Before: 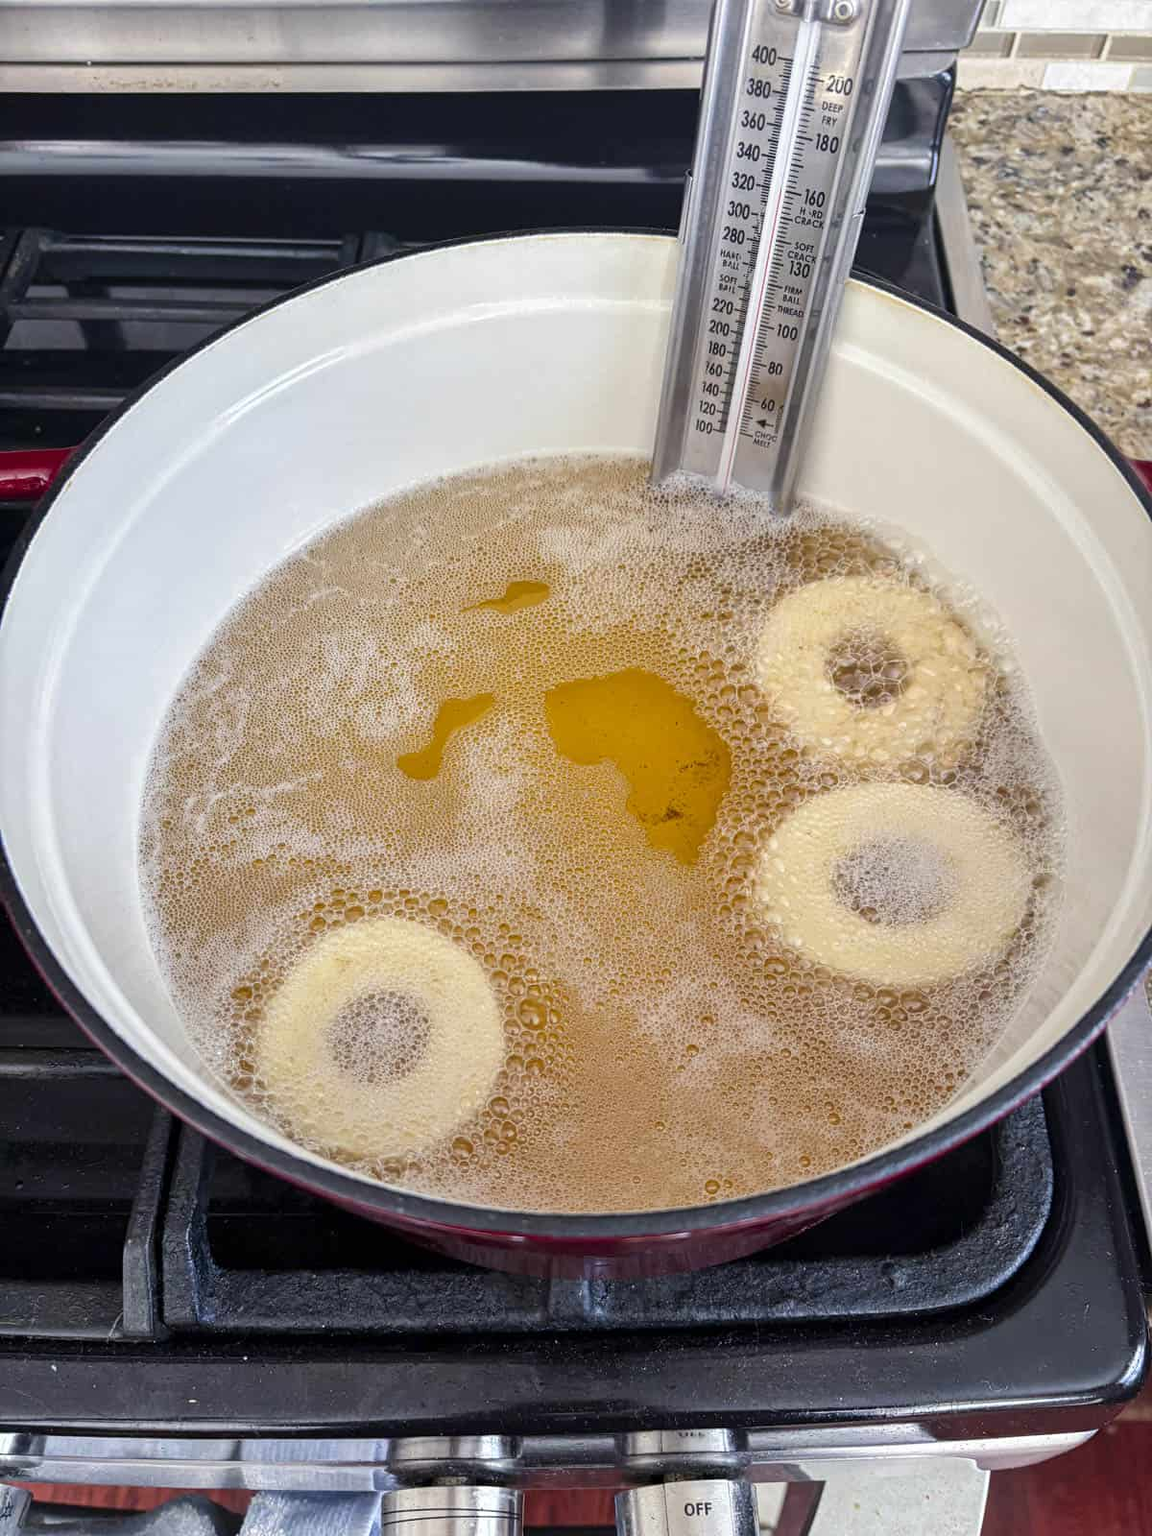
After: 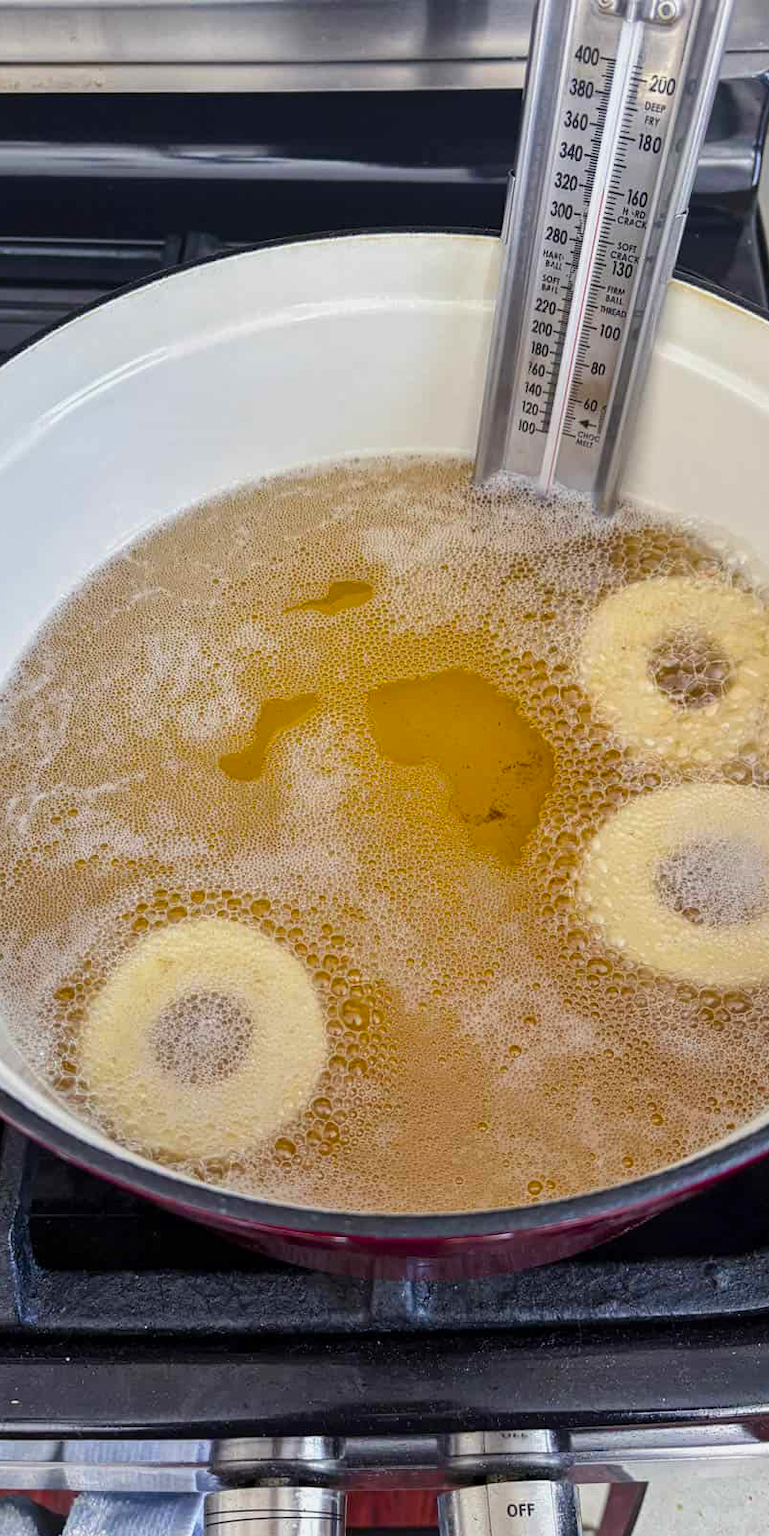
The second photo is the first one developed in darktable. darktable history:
crop and rotate: left 15.498%, right 17.7%
color balance rgb: shadows lift › hue 87.63°, perceptual saturation grading › global saturation 30.768%
exposure: exposure -0.153 EV, compensate highlight preservation false
